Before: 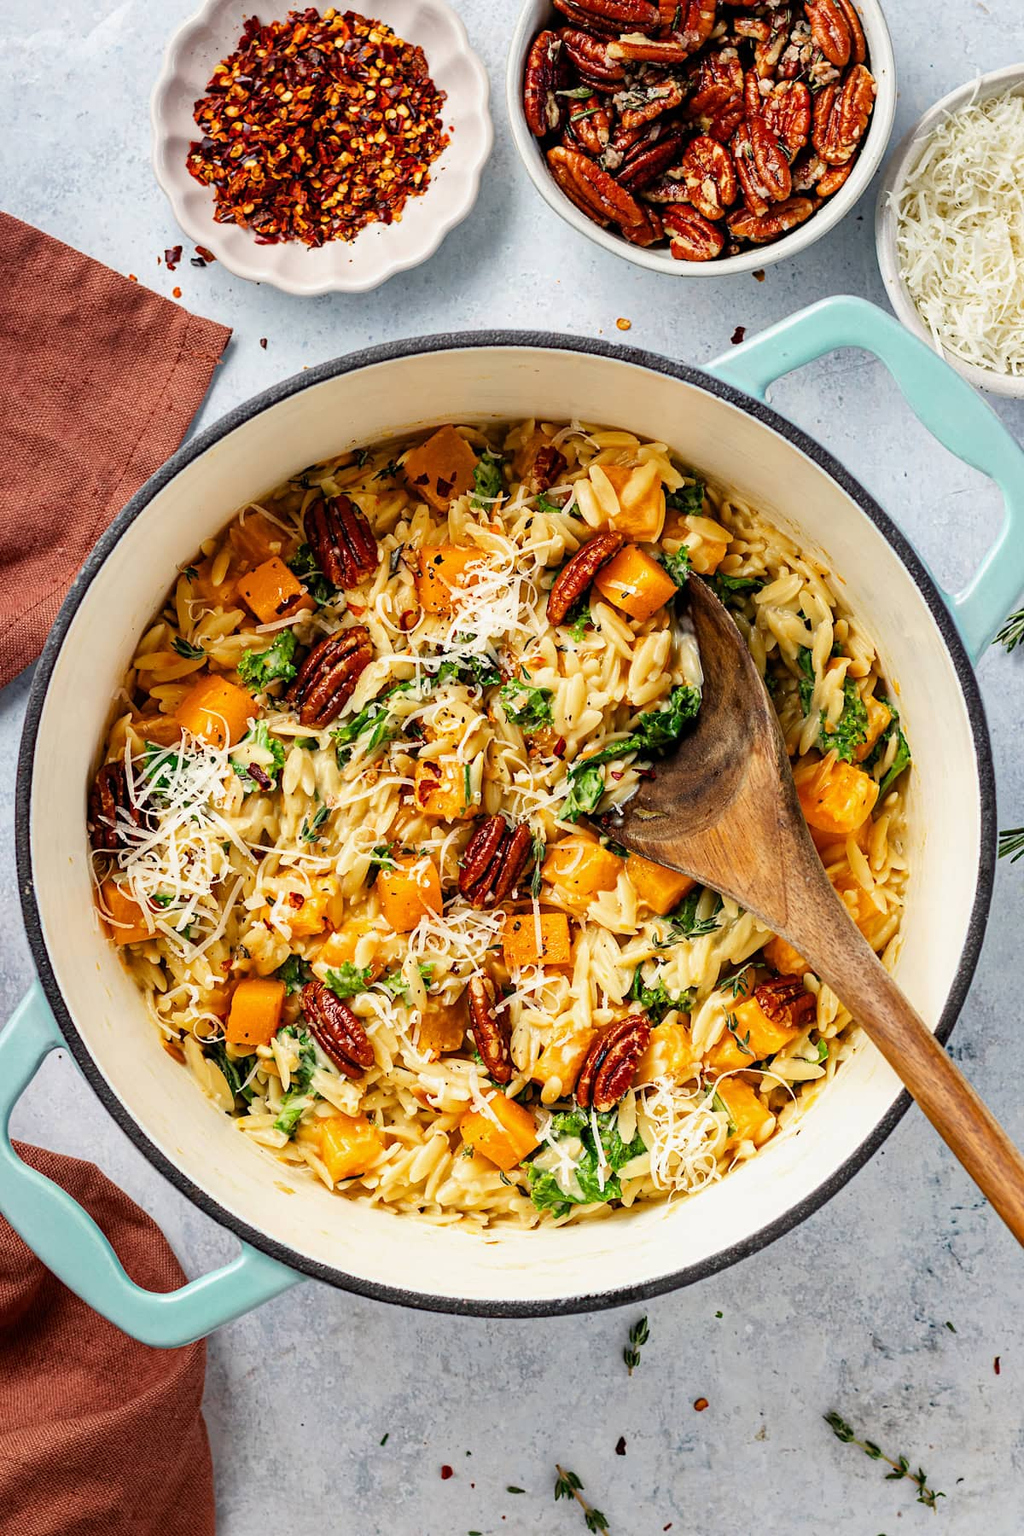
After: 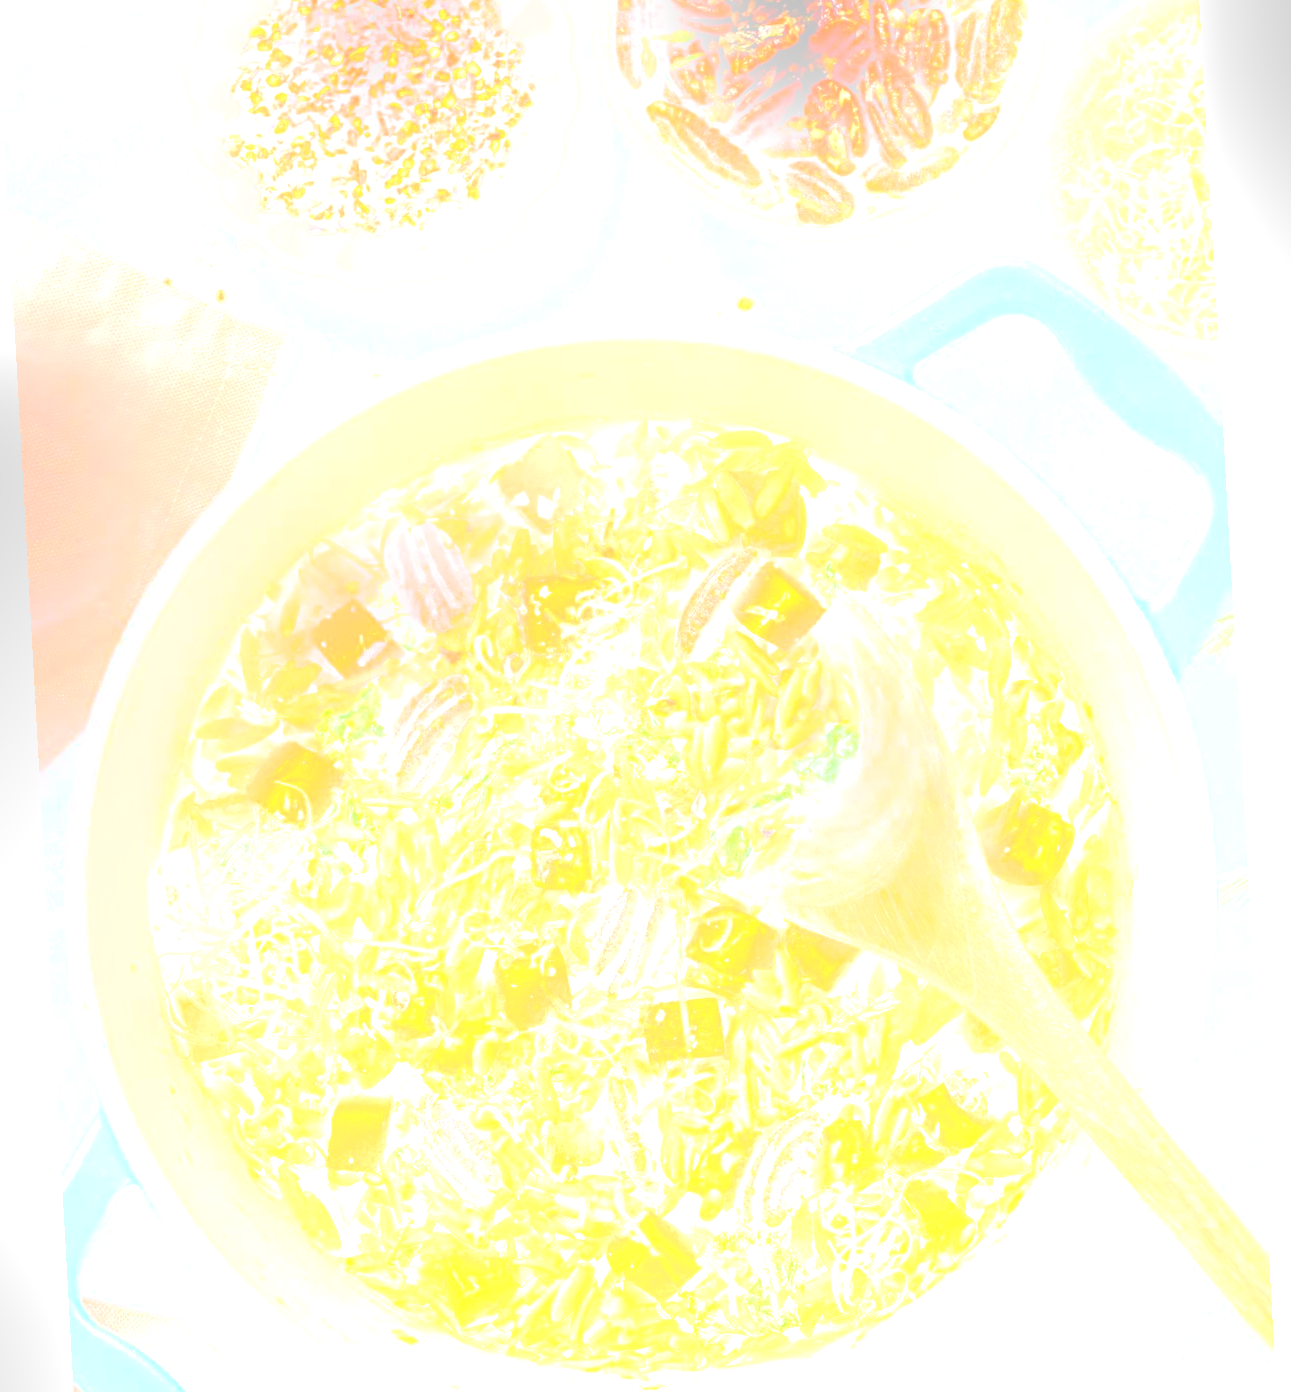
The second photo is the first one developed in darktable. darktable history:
velvia: strength 17%
rotate and perspective: rotation -3.18°, automatic cropping off
tone equalizer: -8 EV -0.75 EV, -7 EV -0.7 EV, -6 EV -0.6 EV, -5 EV -0.4 EV, -3 EV 0.4 EV, -2 EV 0.6 EV, -1 EV 0.7 EV, +0 EV 0.75 EV, edges refinement/feathering 500, mask exposure compensation -1.57 EV, preserve details no
bloom: size 25%, threshold 5%, strength 90%
crop: left 0.387%, top 5.469%, bottom 19.809%
